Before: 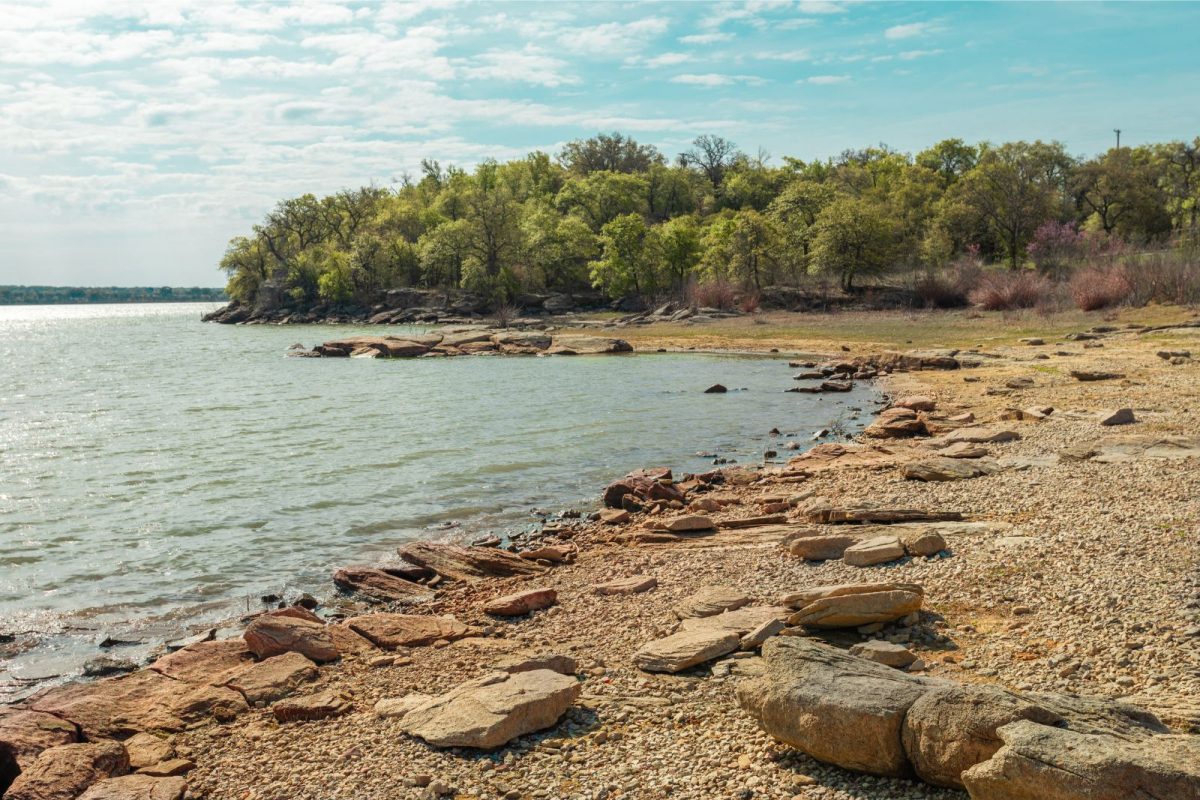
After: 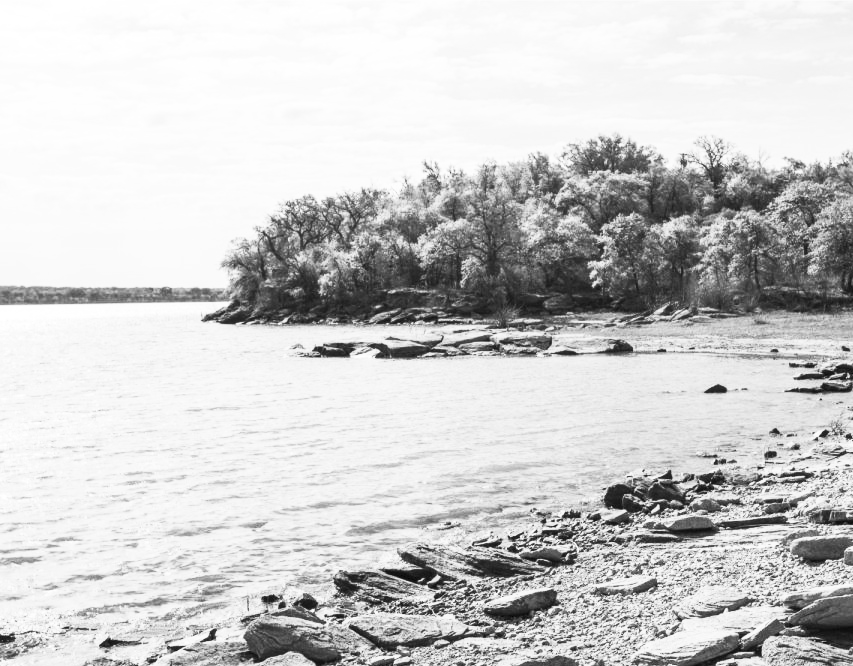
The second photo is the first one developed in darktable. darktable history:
crop: right 28.885%, bottom 16.626%
contrast brightness saturation: contrast 0.53, brightness 0.47, saturation -1
